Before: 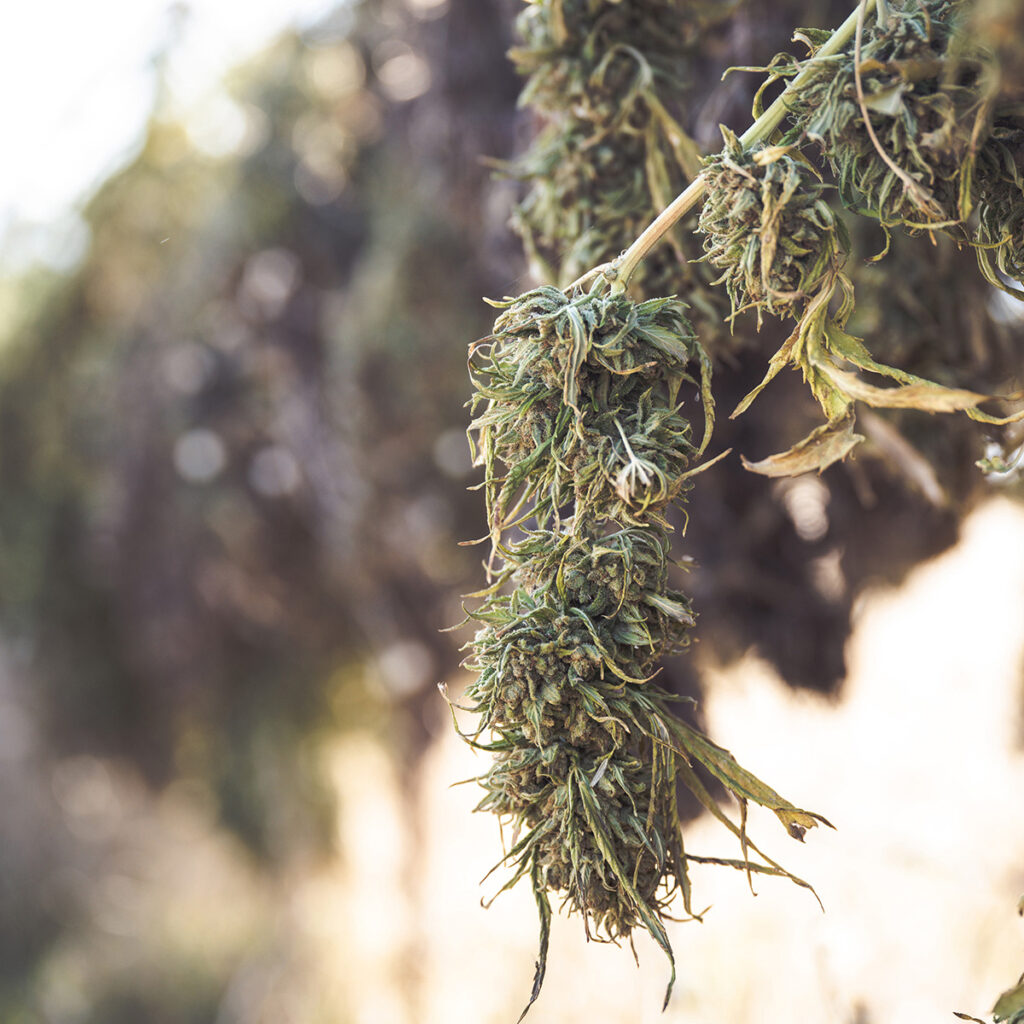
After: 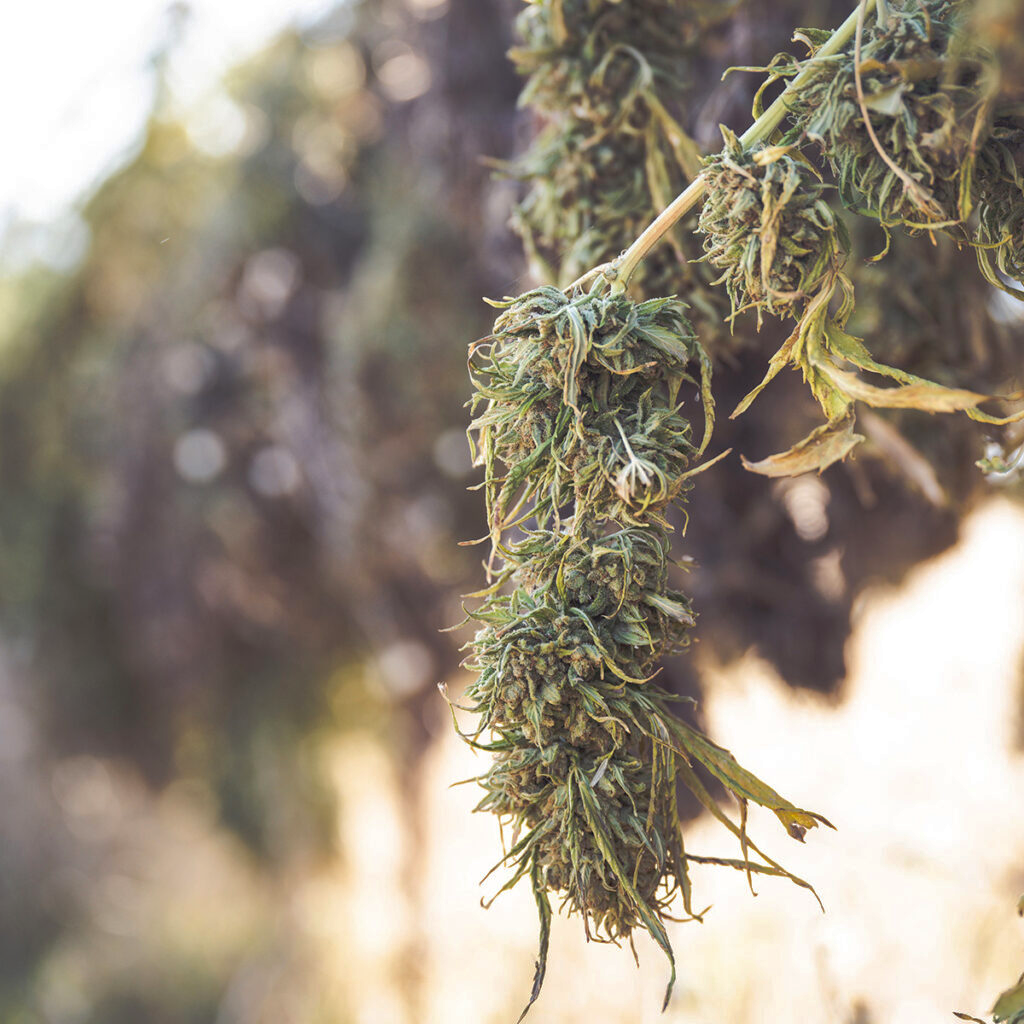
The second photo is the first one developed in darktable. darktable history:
color zones: curves: ch1 [(0, 0.525) (0.143, 0.556) (0.286, 0.52) (0.429, 0.5) (0.571, 0.5) (0.714, 0.5) (0.857, 0.503) (1, 0.525)]
base curve: curves: ch0 [(0, 0) (0.472, 0.508) (1, 1)]
shadows and highlights: on, module defaults
